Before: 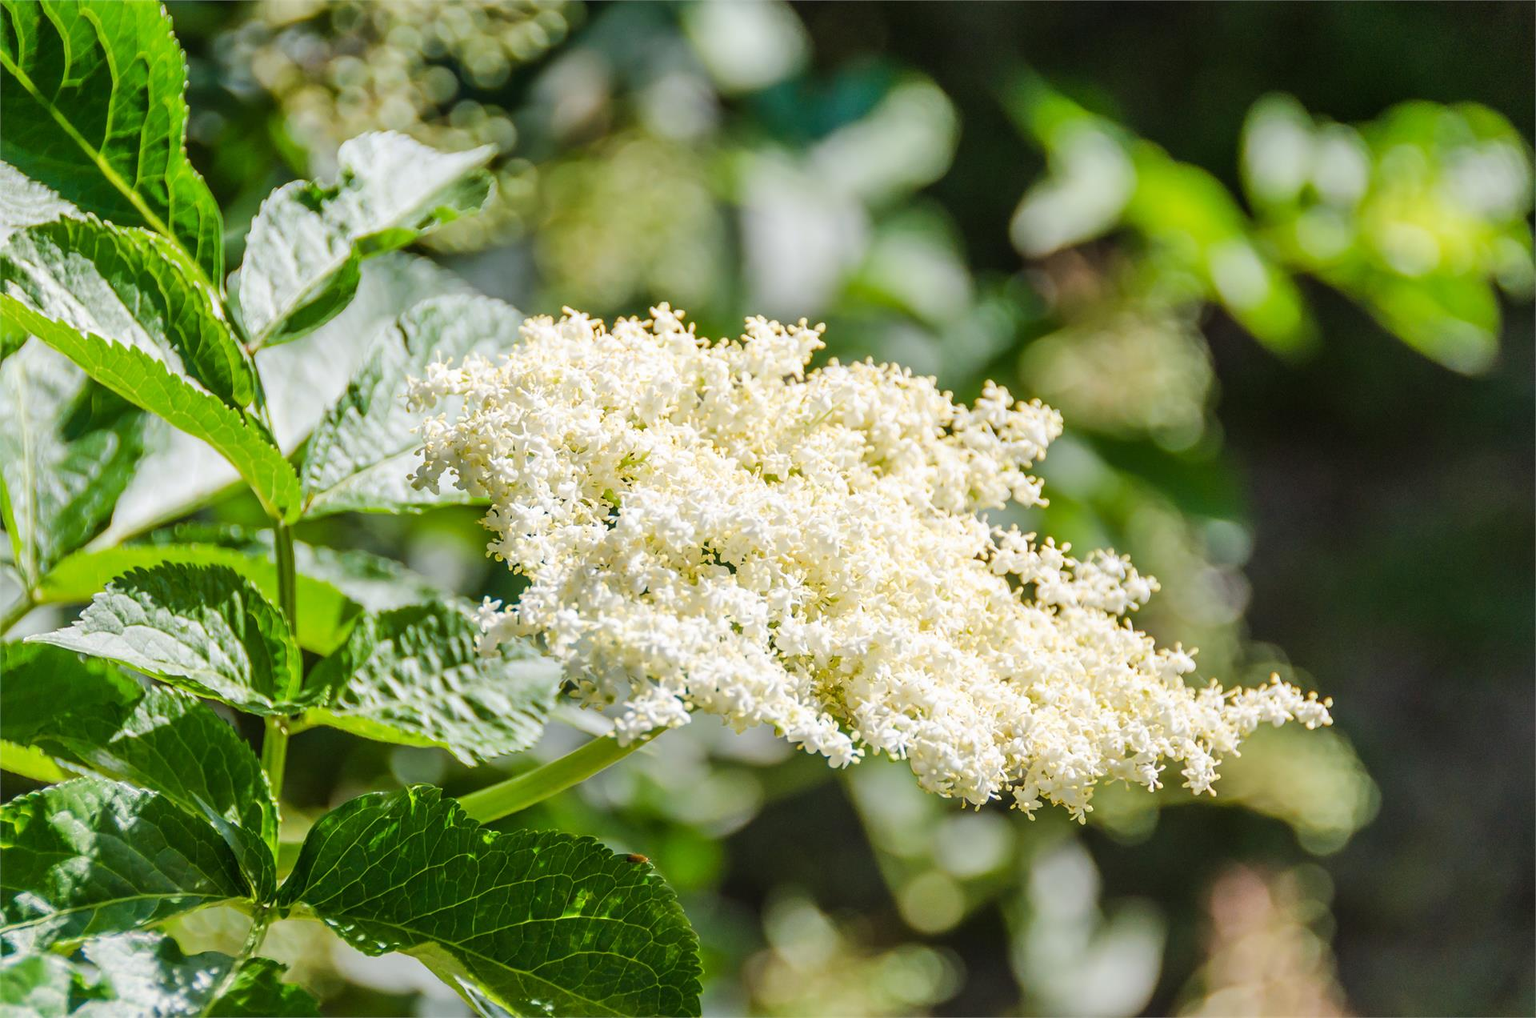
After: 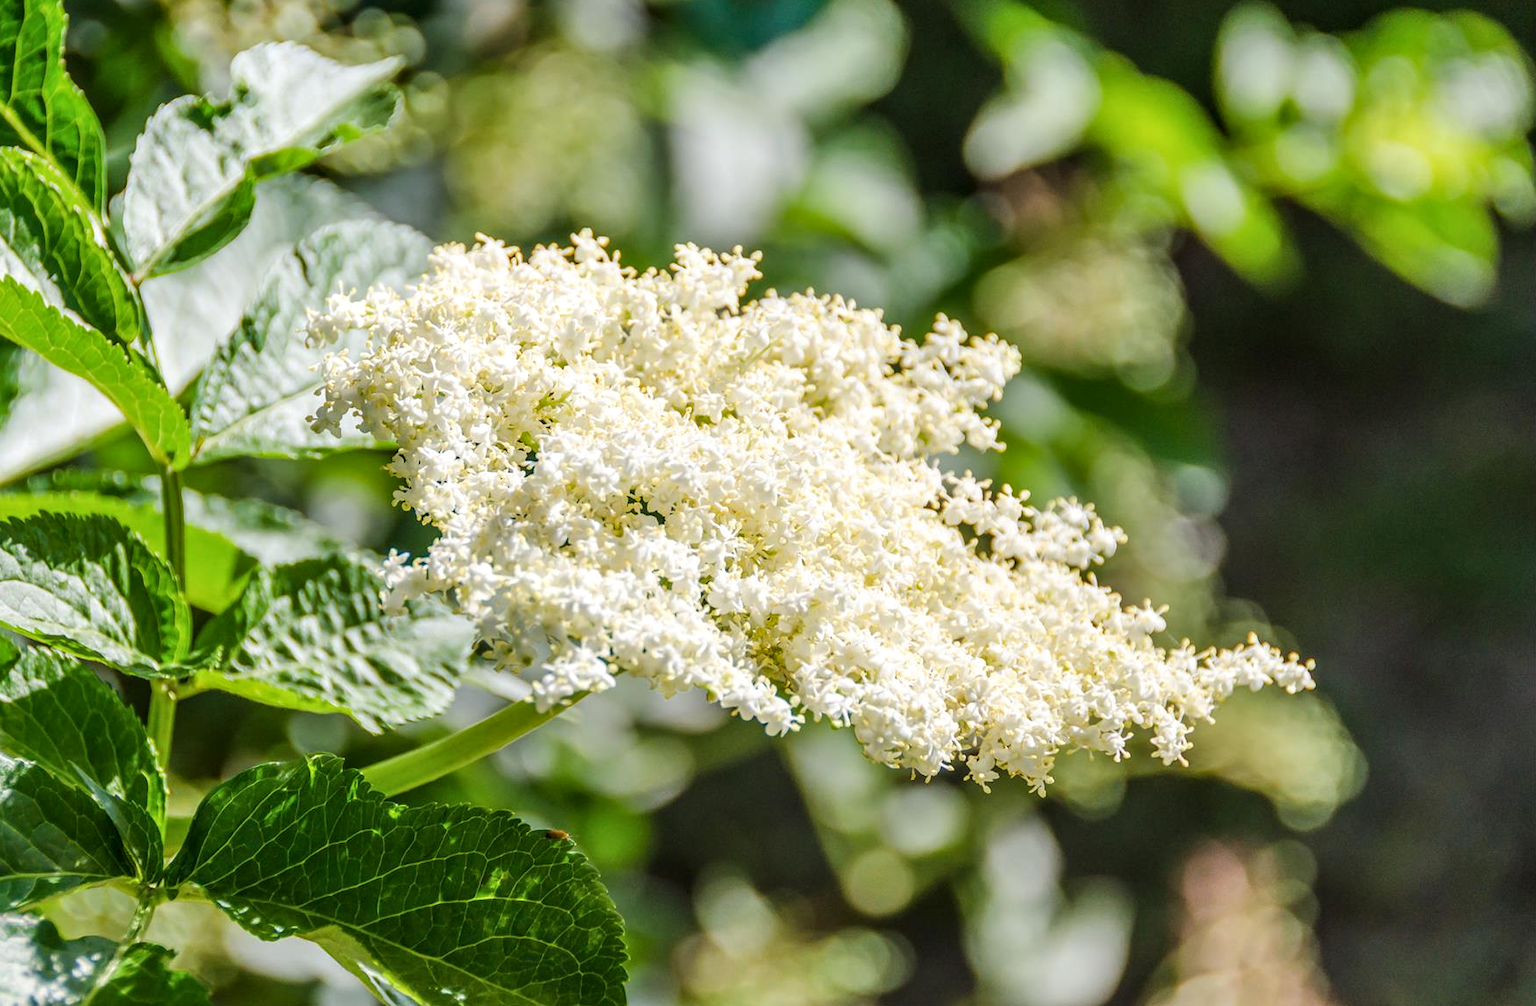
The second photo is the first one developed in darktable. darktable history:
local contrast: on, module defaults
crop and rotate: left 8.262%, top 9.226%
white balance: emerald 1
